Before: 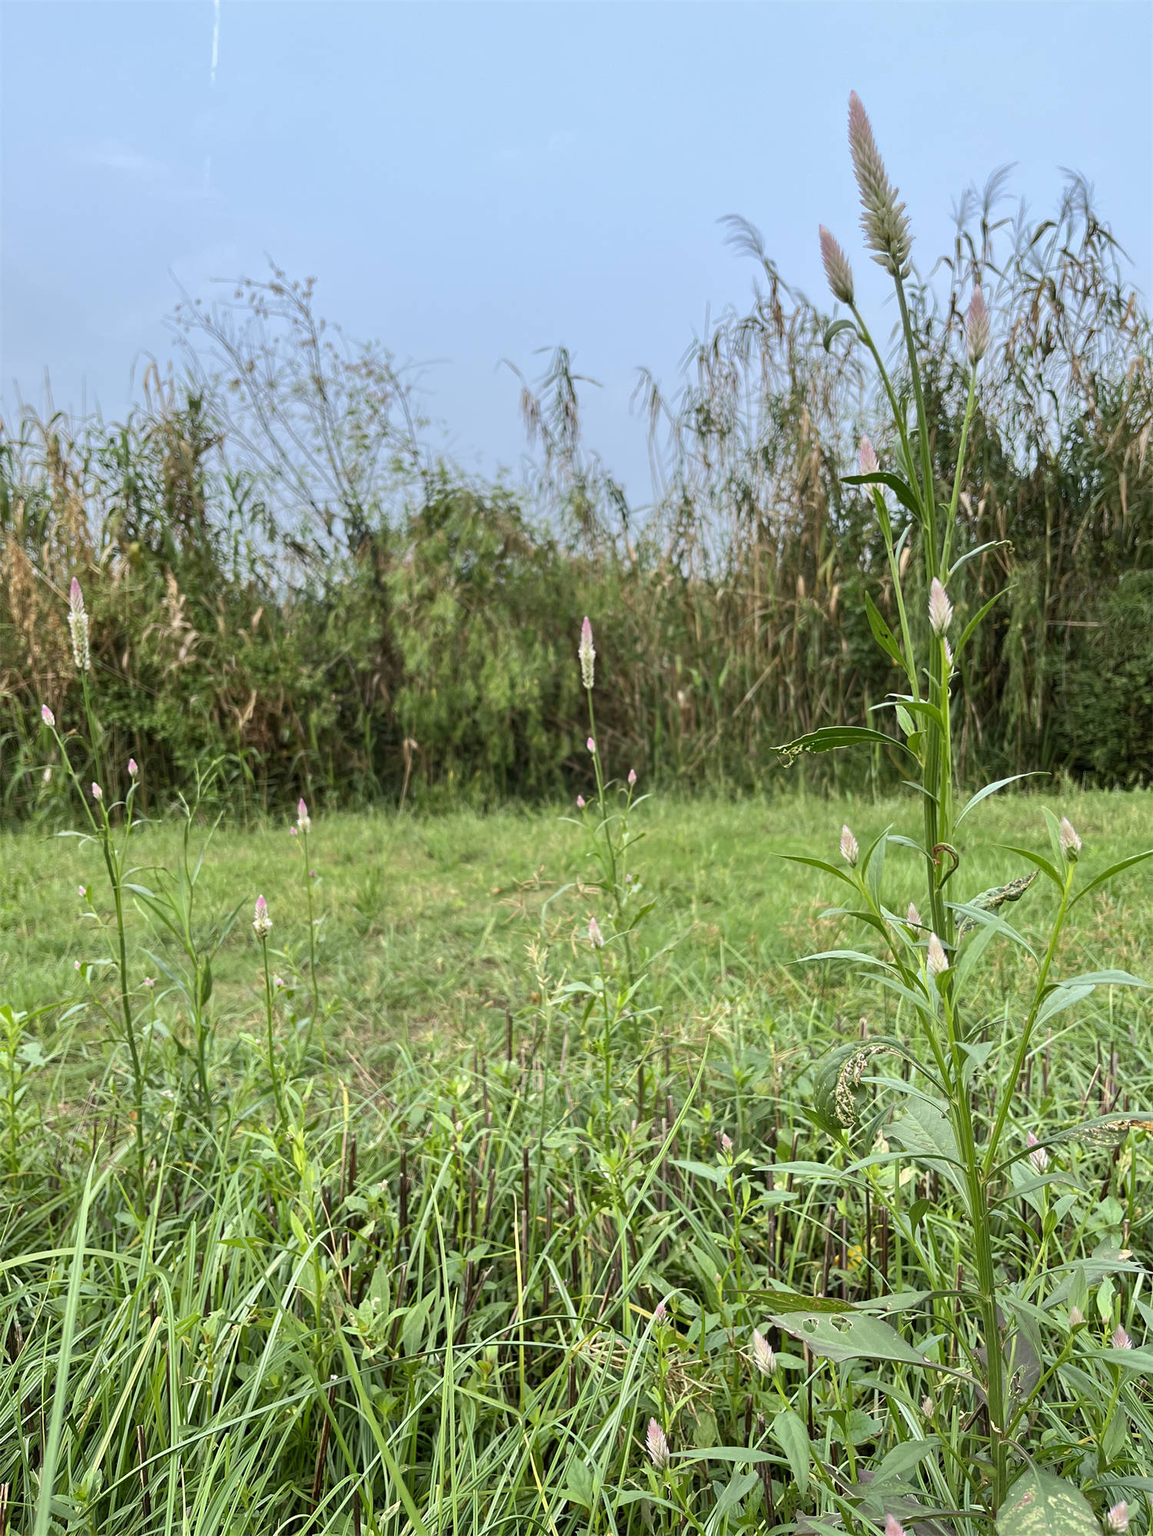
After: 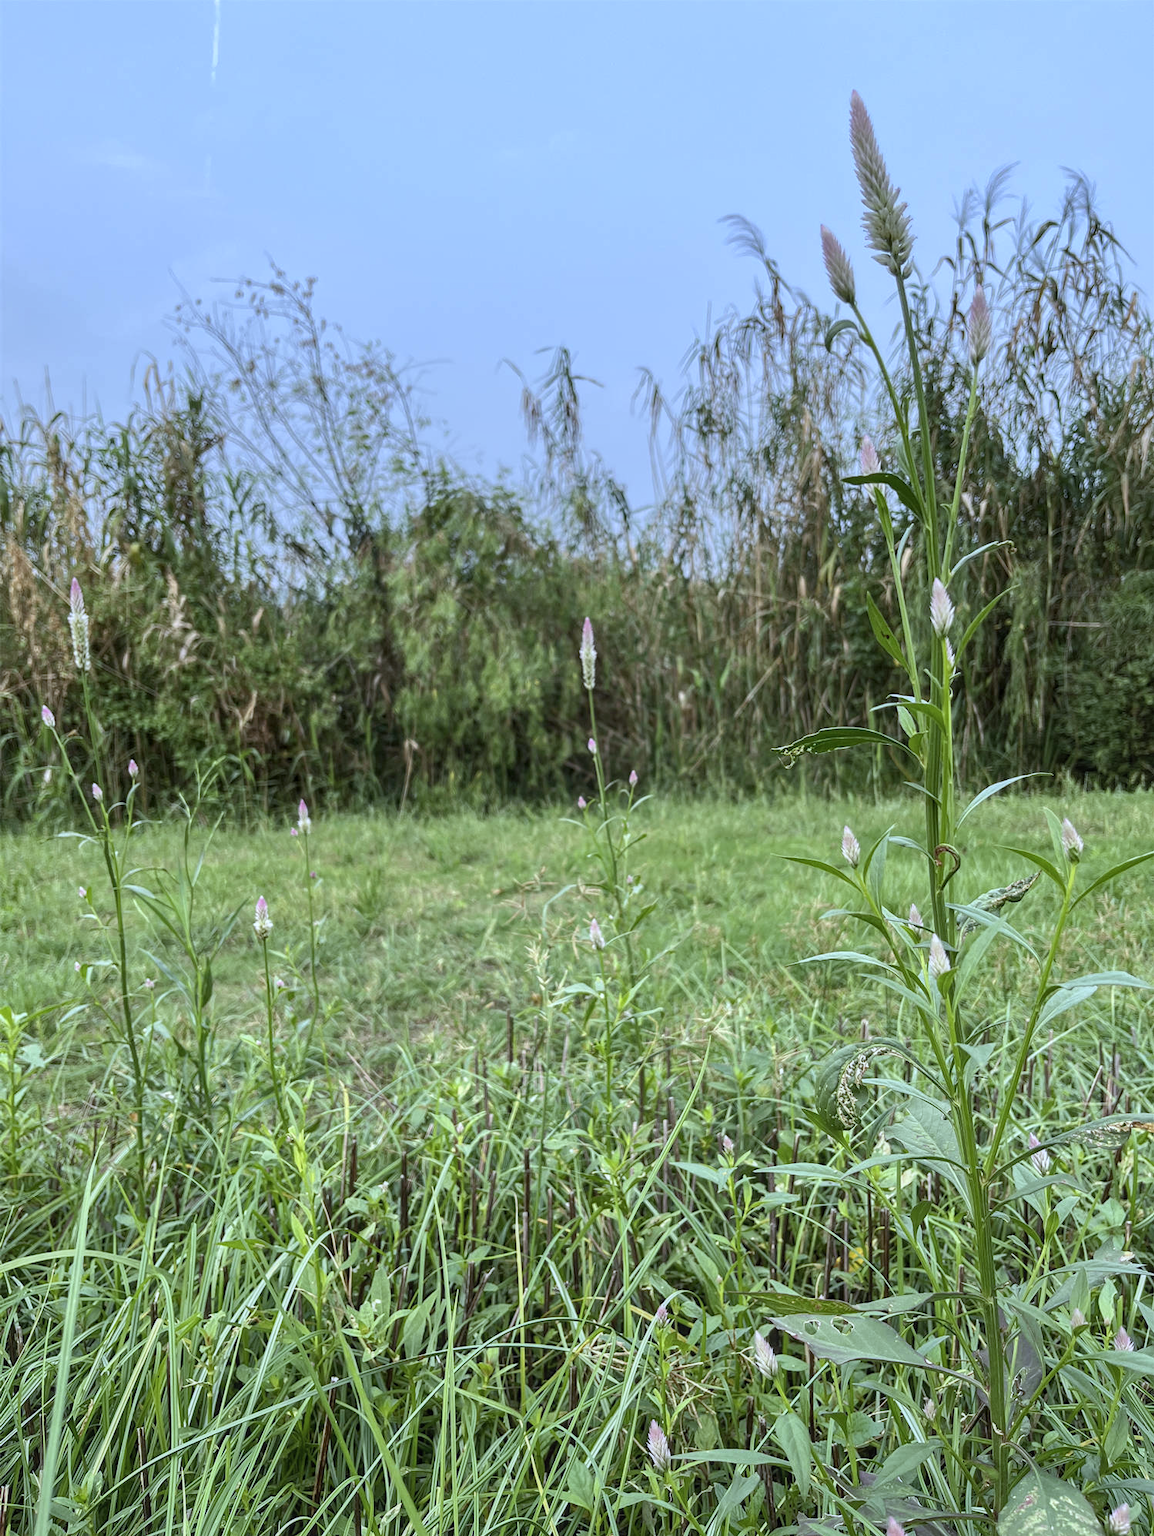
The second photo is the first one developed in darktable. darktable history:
white balance: red 0.926, green 1.003, blue 1.133
local contrast: on, module defaults
crop: top 0.05%, bottom 0.098%
contrast brightness saturation: contrast -0.1, saturation -0.1
